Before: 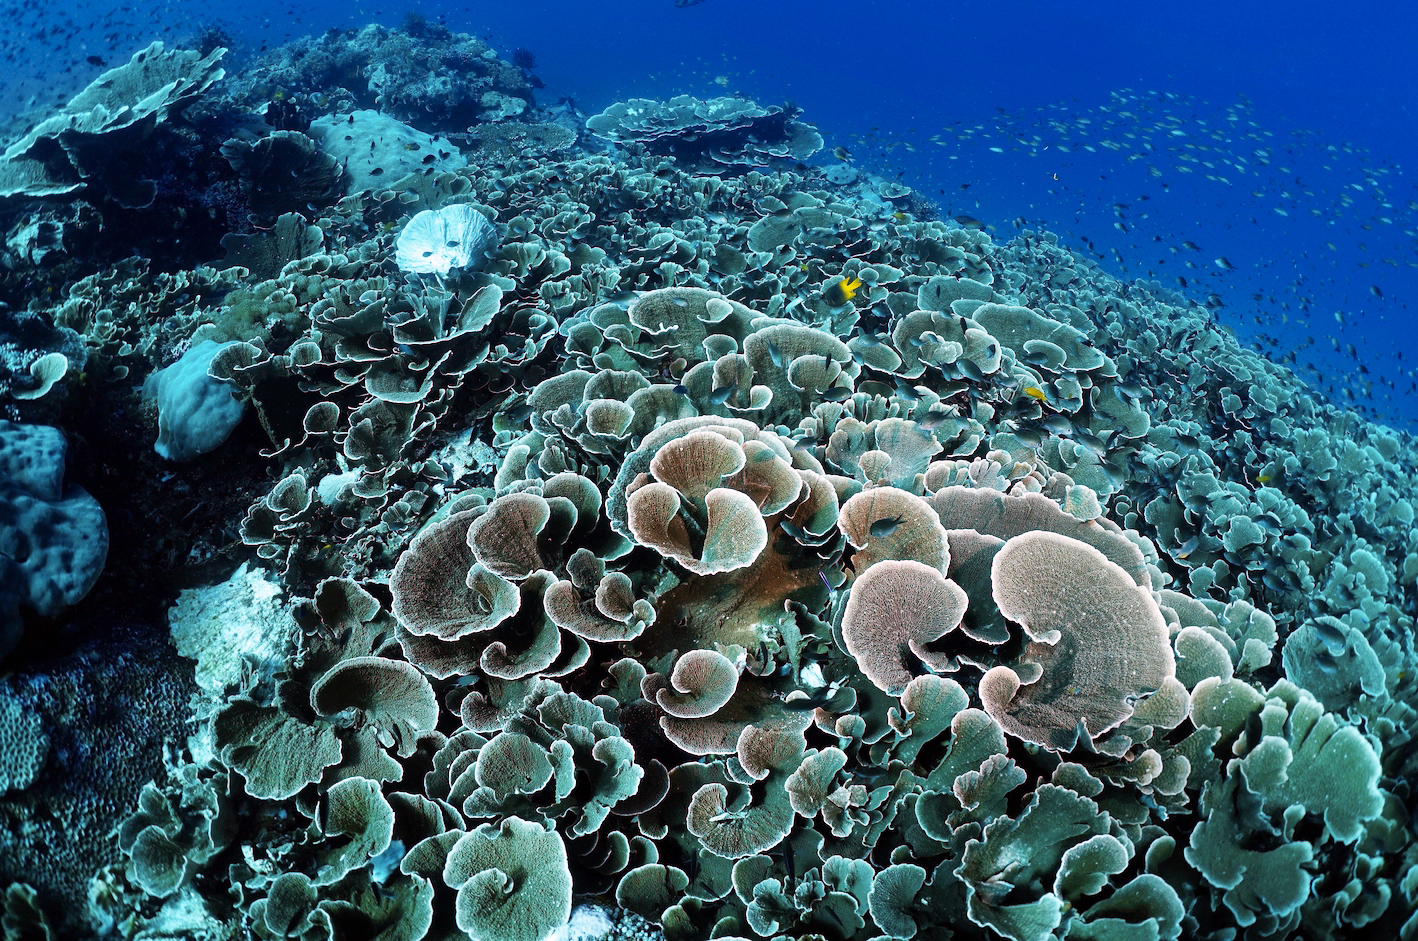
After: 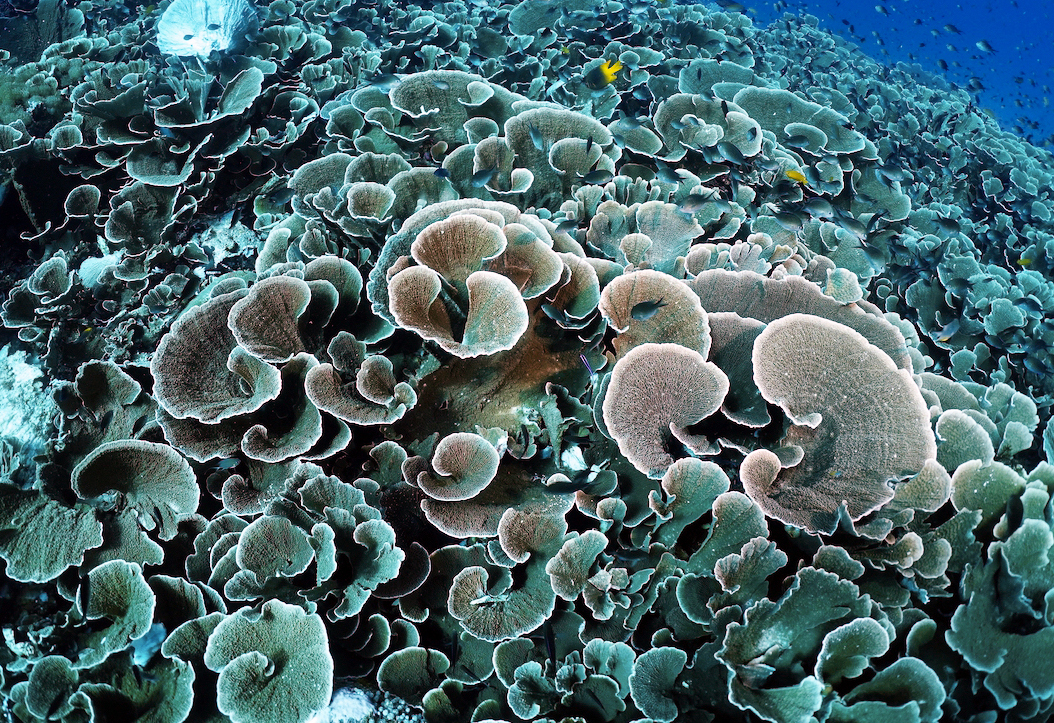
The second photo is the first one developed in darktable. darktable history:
crop: left 16.863%, top 23.122%, right 8.783%
